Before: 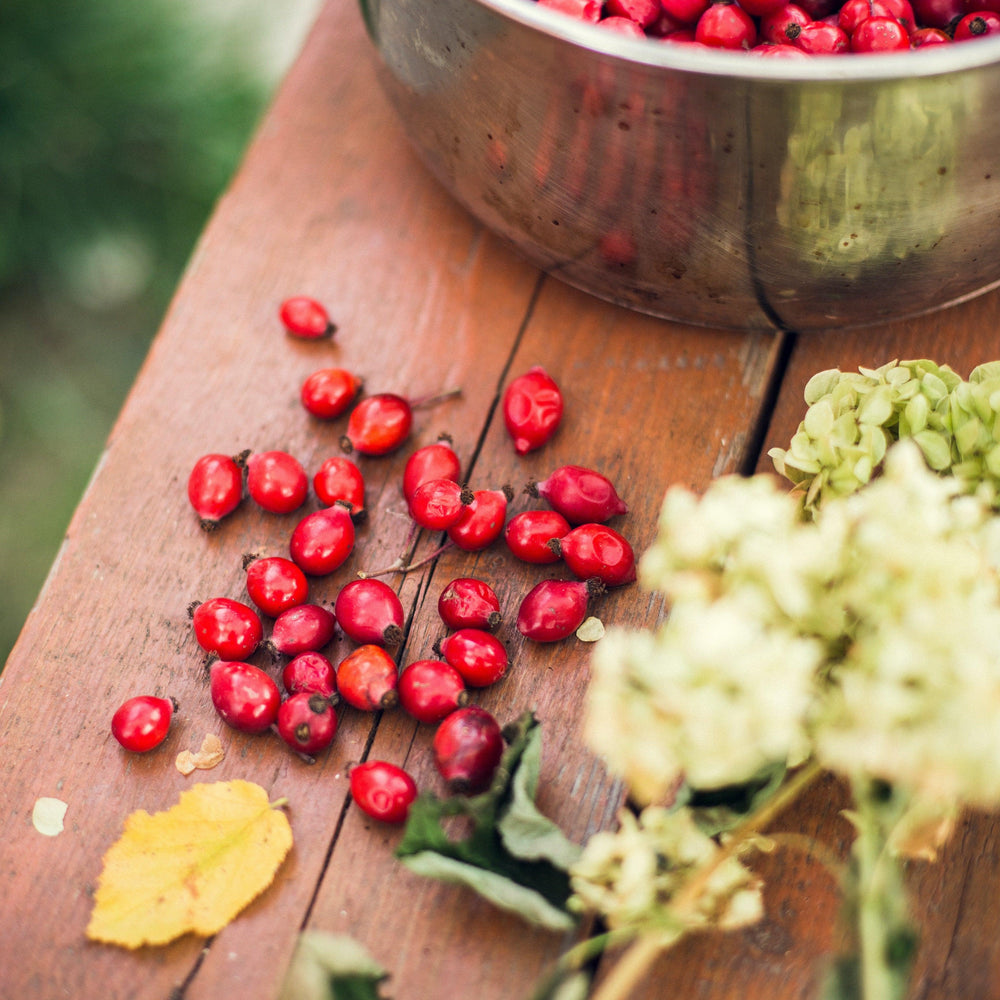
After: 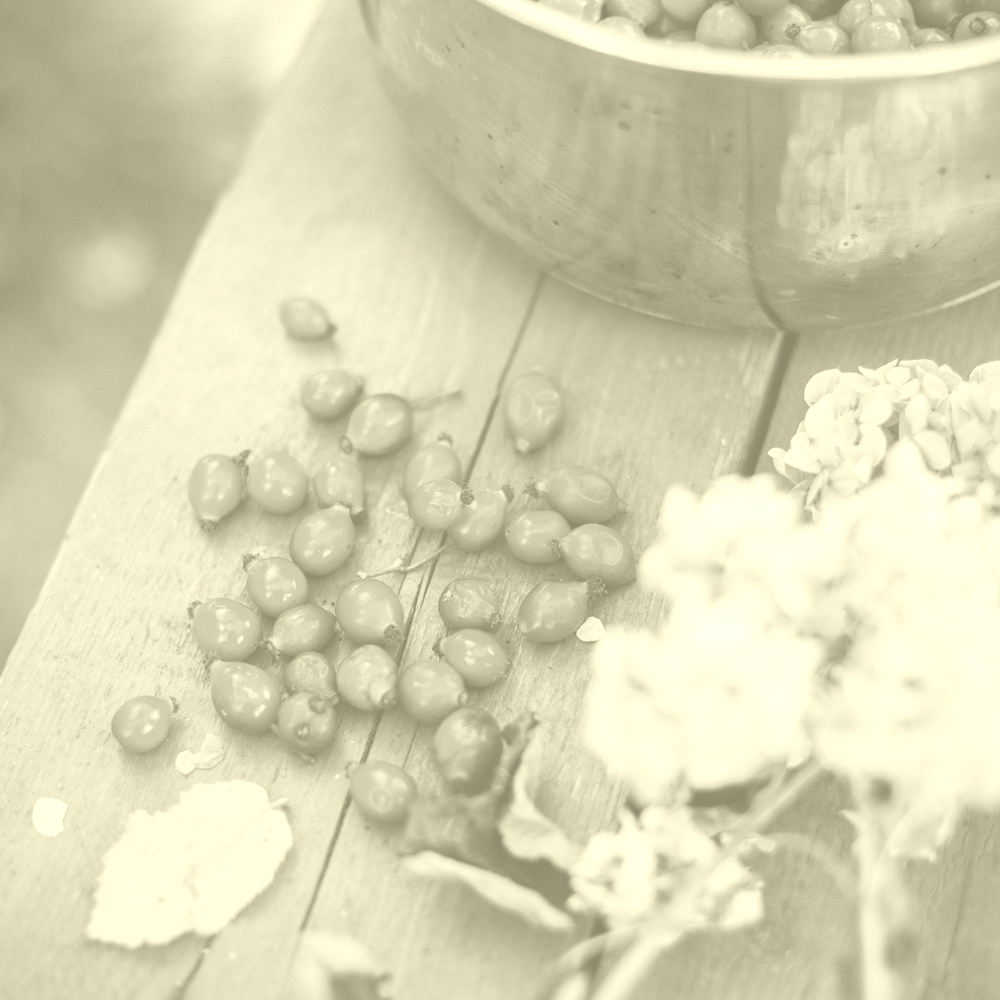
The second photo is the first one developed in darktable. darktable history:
white balance: red 0.978, blue 0.999
colorize: hue 43.2°, saturation 40%, version 1
